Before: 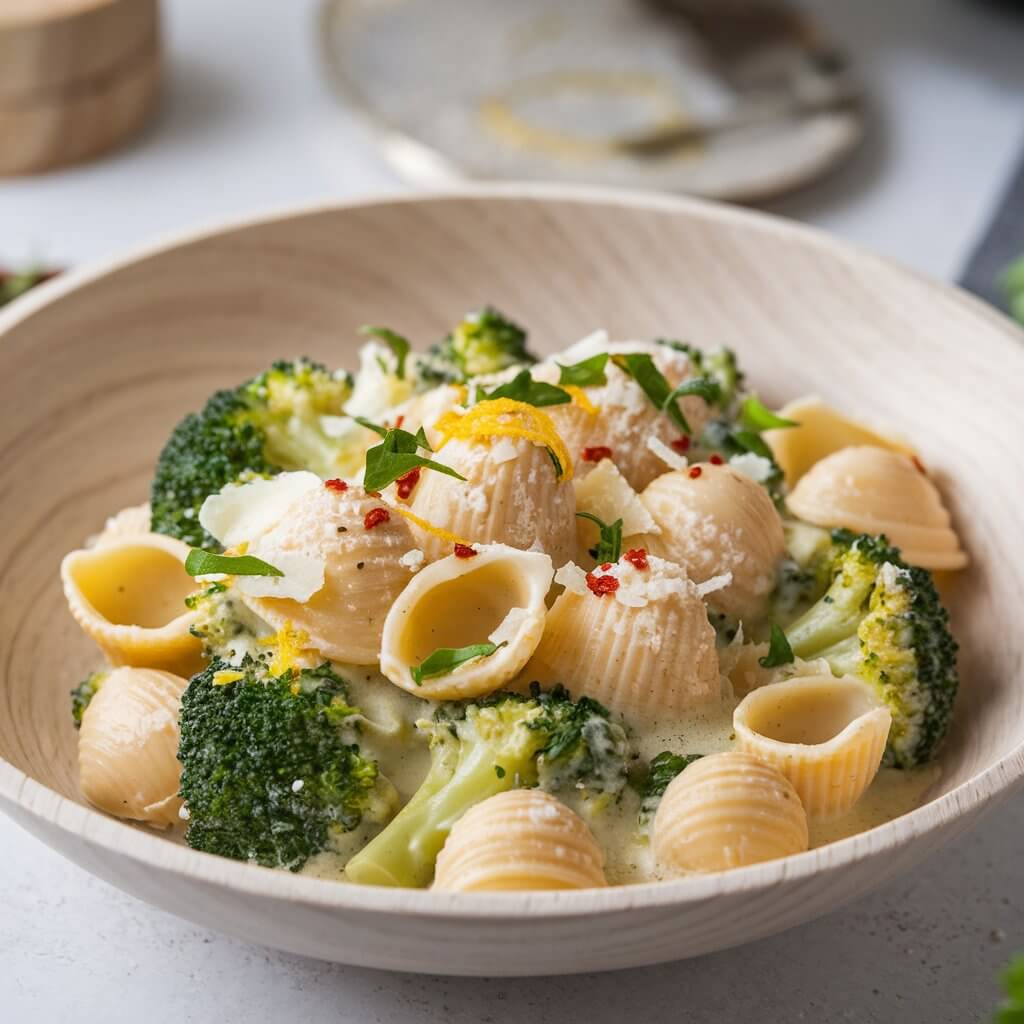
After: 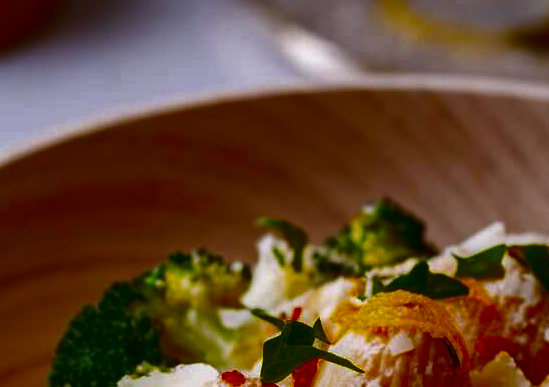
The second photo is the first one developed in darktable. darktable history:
contrast brightness saturation: brightness -1, saturation 1
white balance: red 0.983, blue 1.036
crop: left 10.121%, top 10.631%, right 36.218%, bottom 51.526%
color balance: lift [0.998, 0.998, 1.001, 1.002], gamma [0.995, 1.025, 0.992, 0.975], gain [0.995, 1.02, 0.997, 0.98]
